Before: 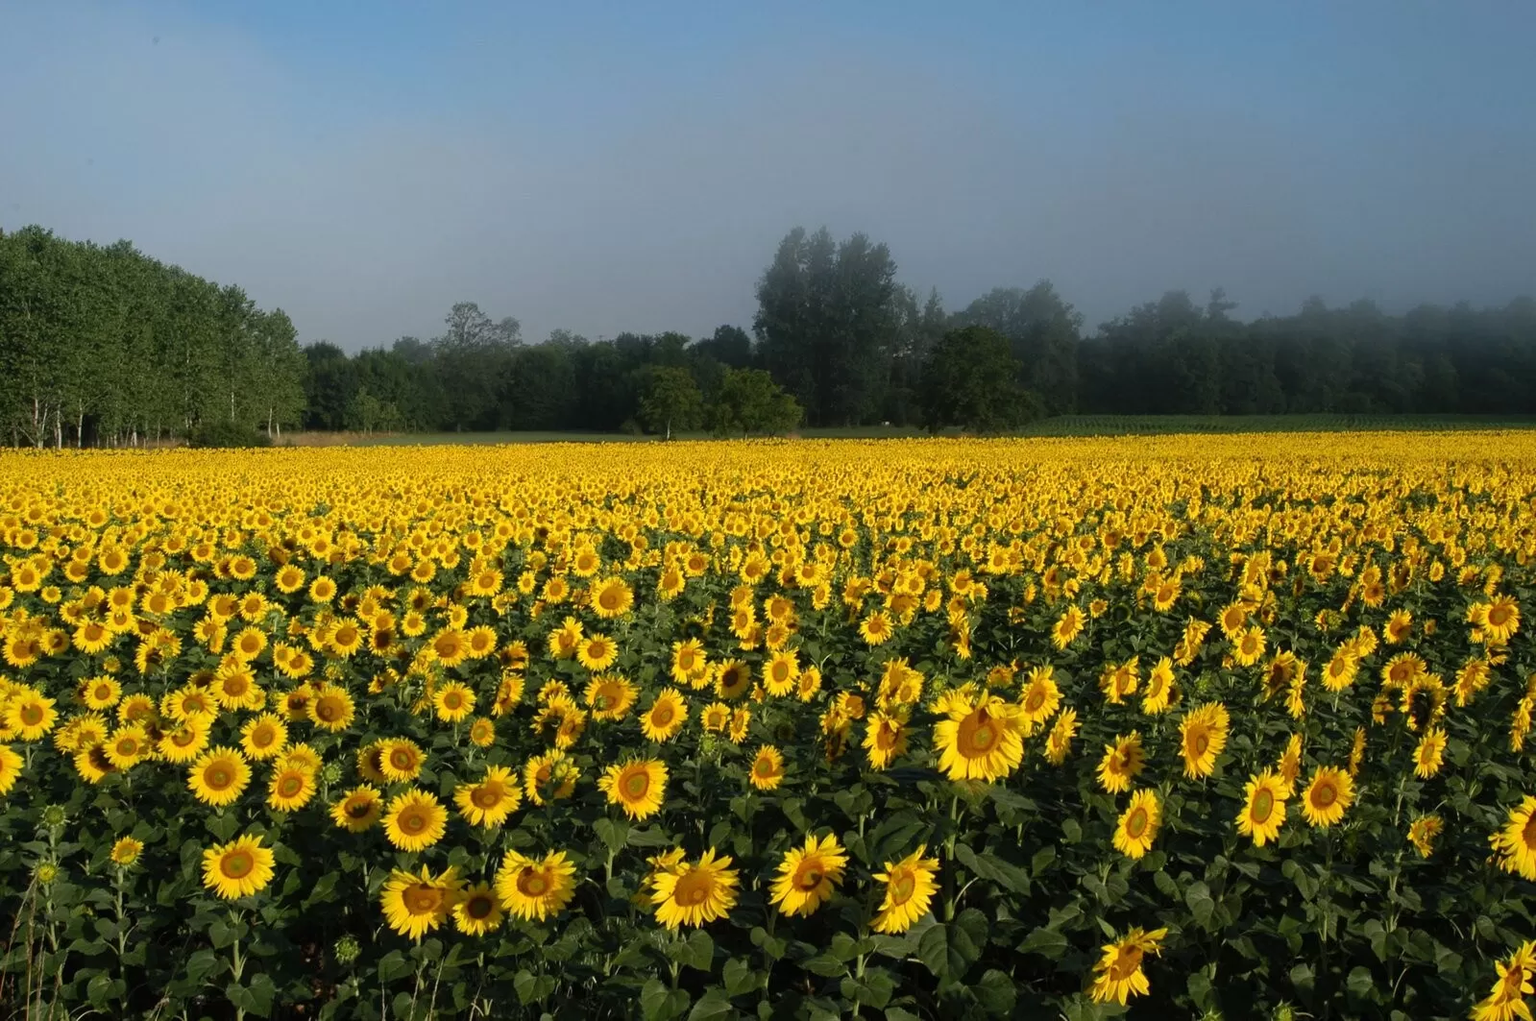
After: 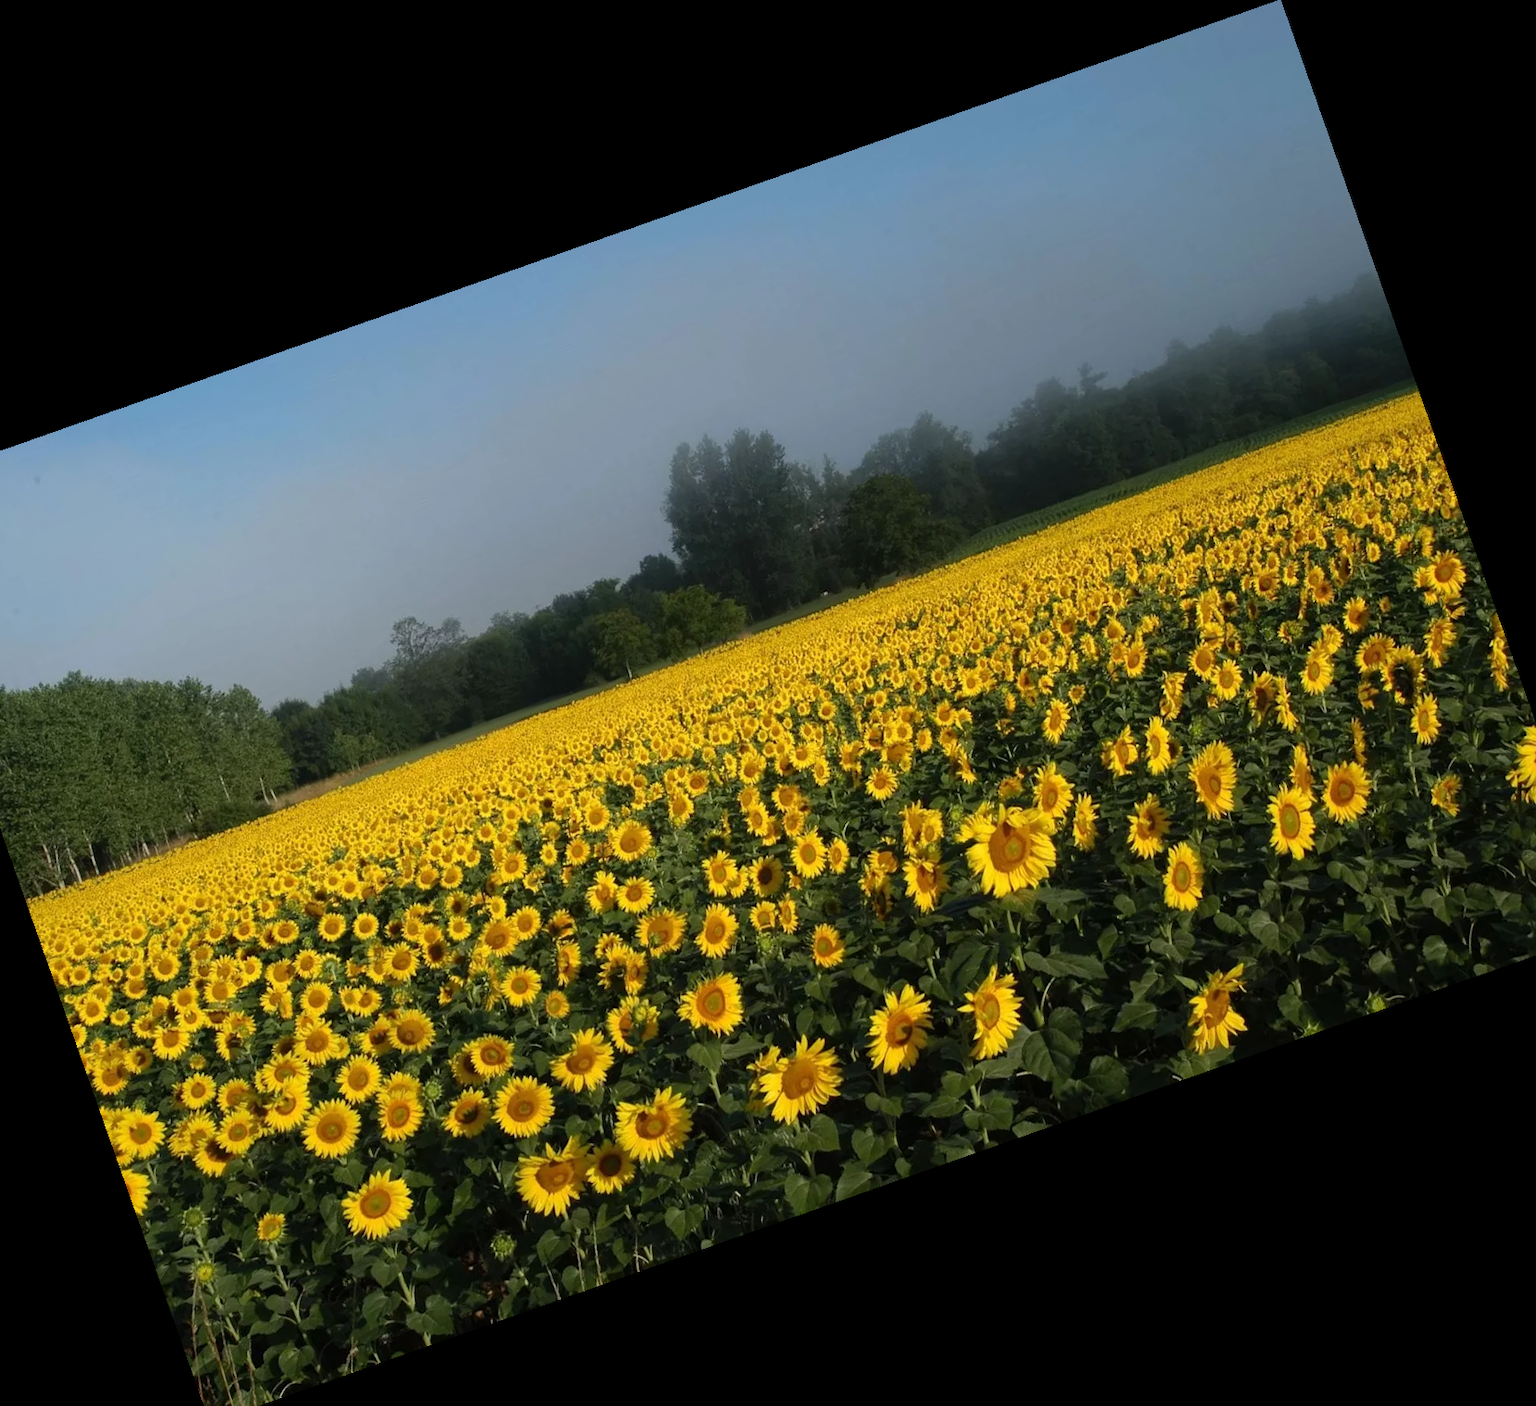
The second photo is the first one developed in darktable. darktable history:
crop and rotate: angle 19.43°, left 6.812%, right 4.125%, bottom 1.087%
exposure: compensate highlight preservation false
